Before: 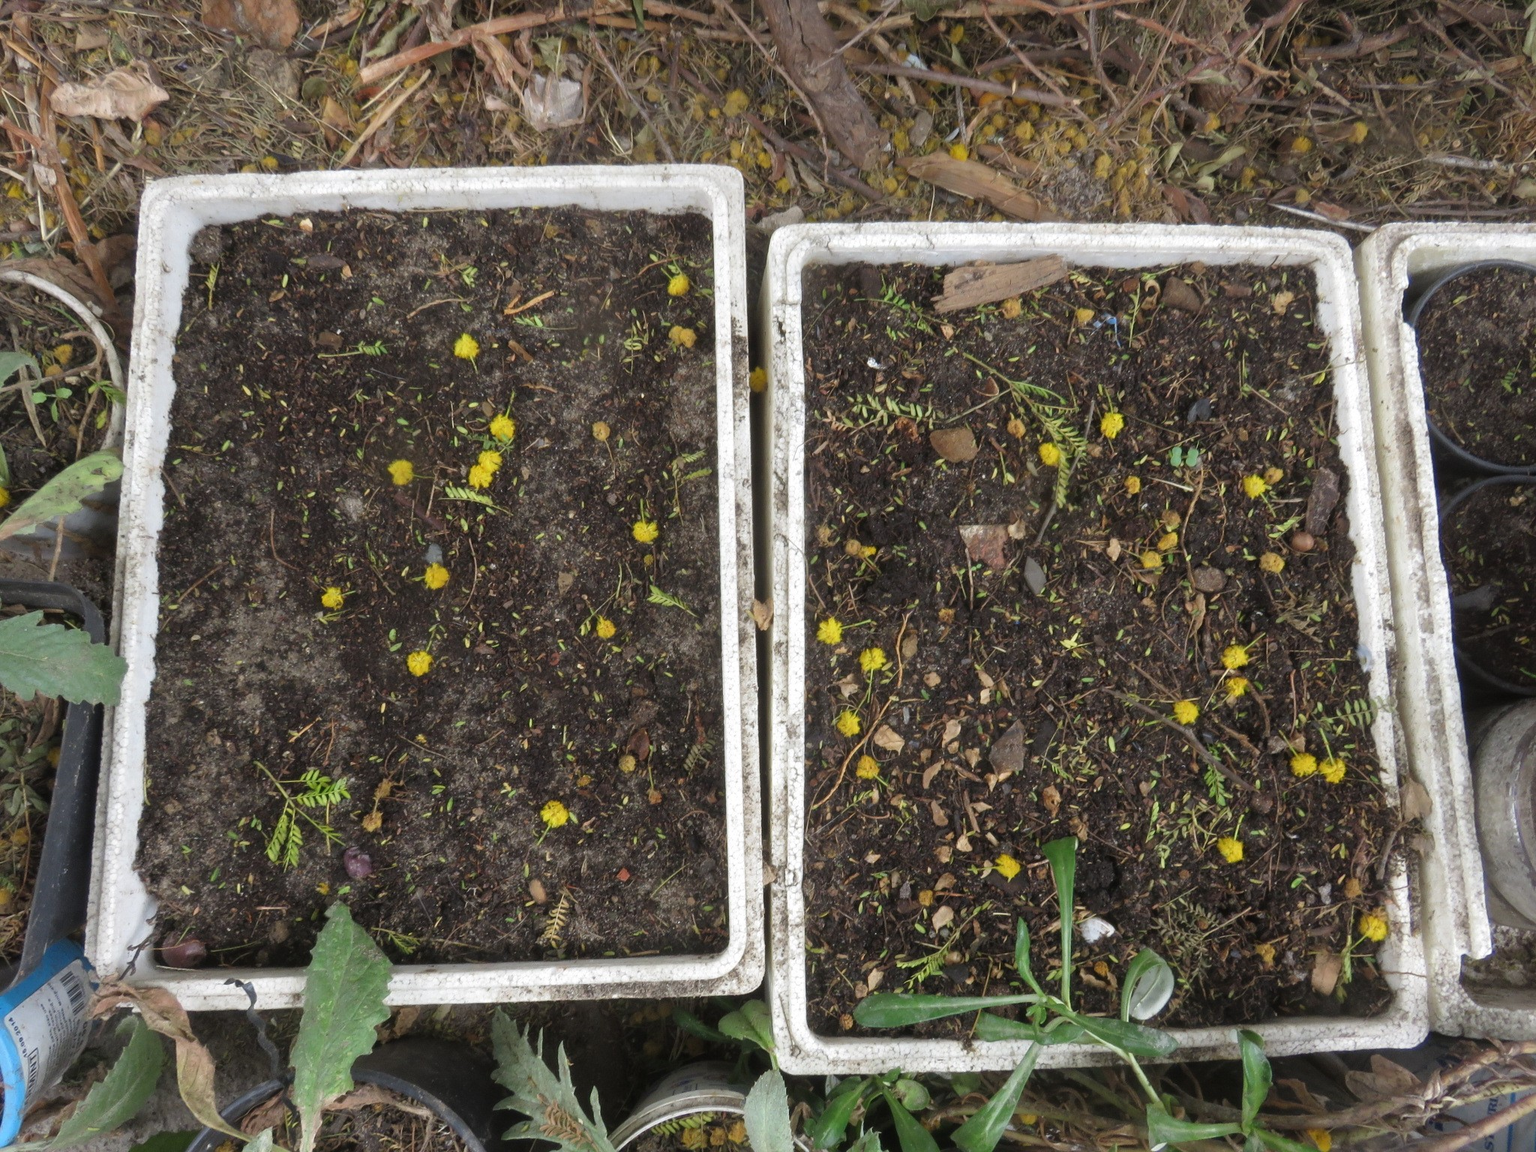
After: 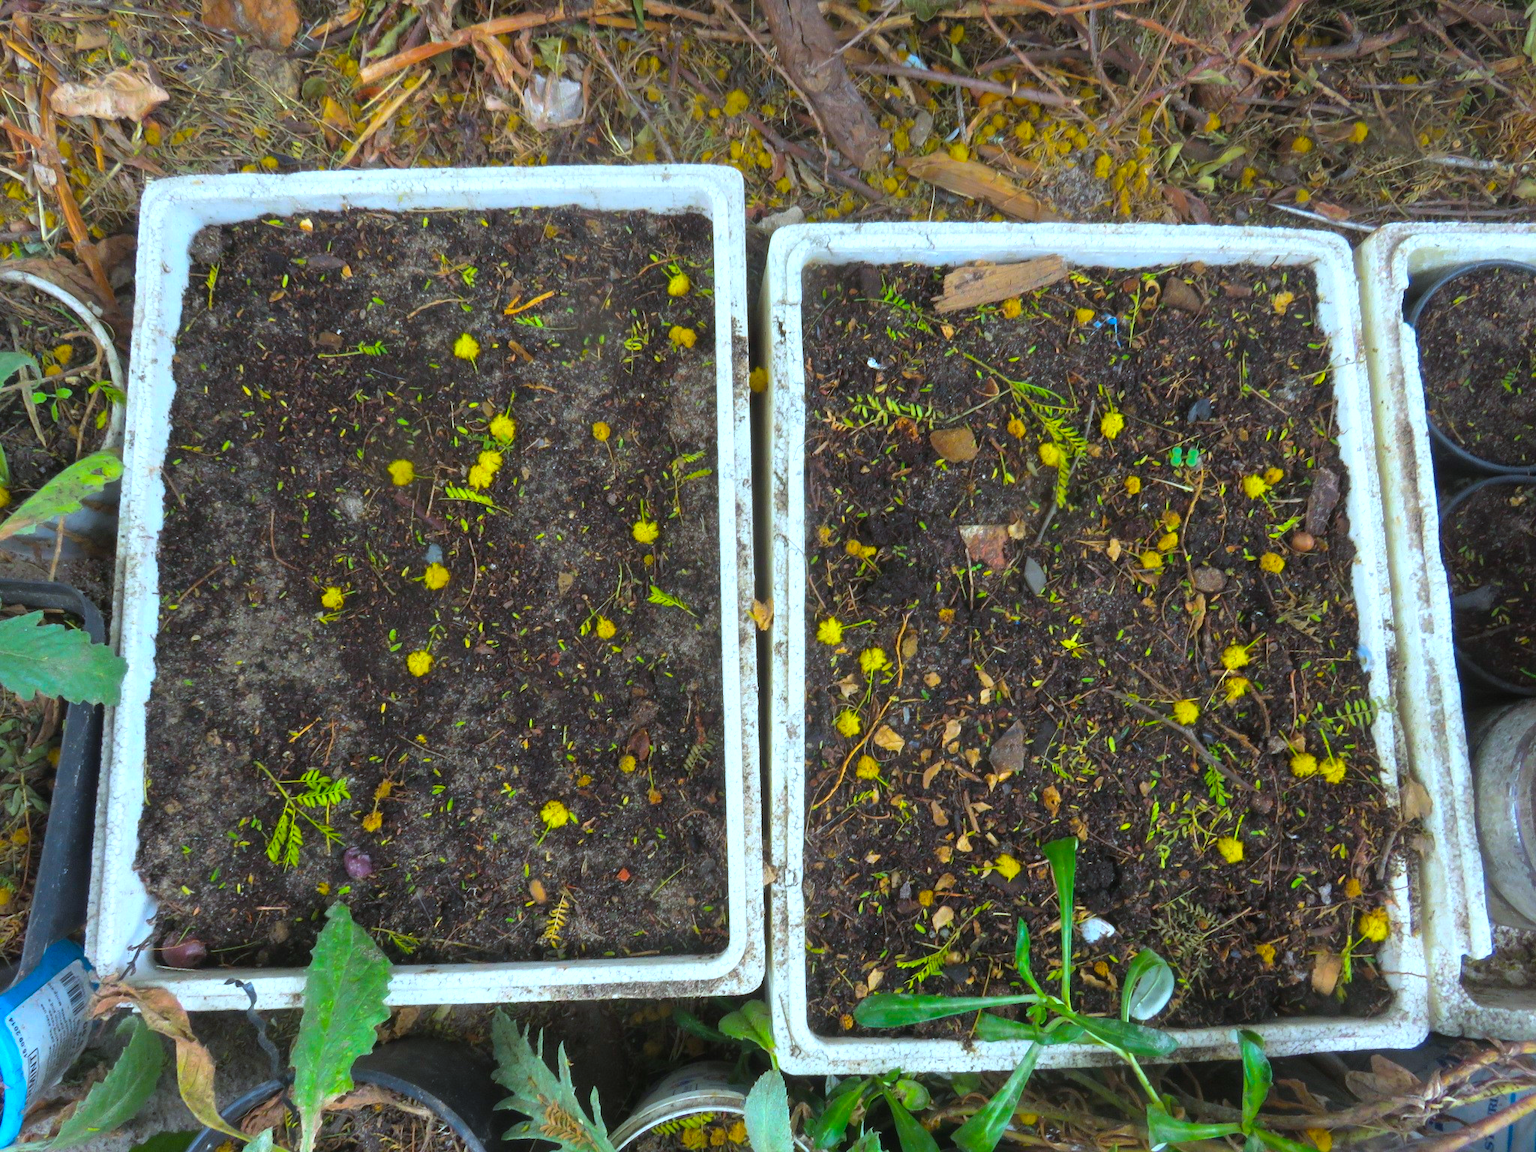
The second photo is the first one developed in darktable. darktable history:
tone equalizer: on, module defaults
color correction: highlights a* -10.67, highlights b* -19.85
exposure: exposure 0.264 EV, compensate highlight preservation false
color balance rgb: linear chroma grading › shadows -39.645%, linear chroma grading › highlights 39.848%, linear chroma grading › global chroma 44.791%, linear chroma grading › mid-tones -29.78%, perceptual saturation grading › global saturation 30.242%, global vibrance 20%
